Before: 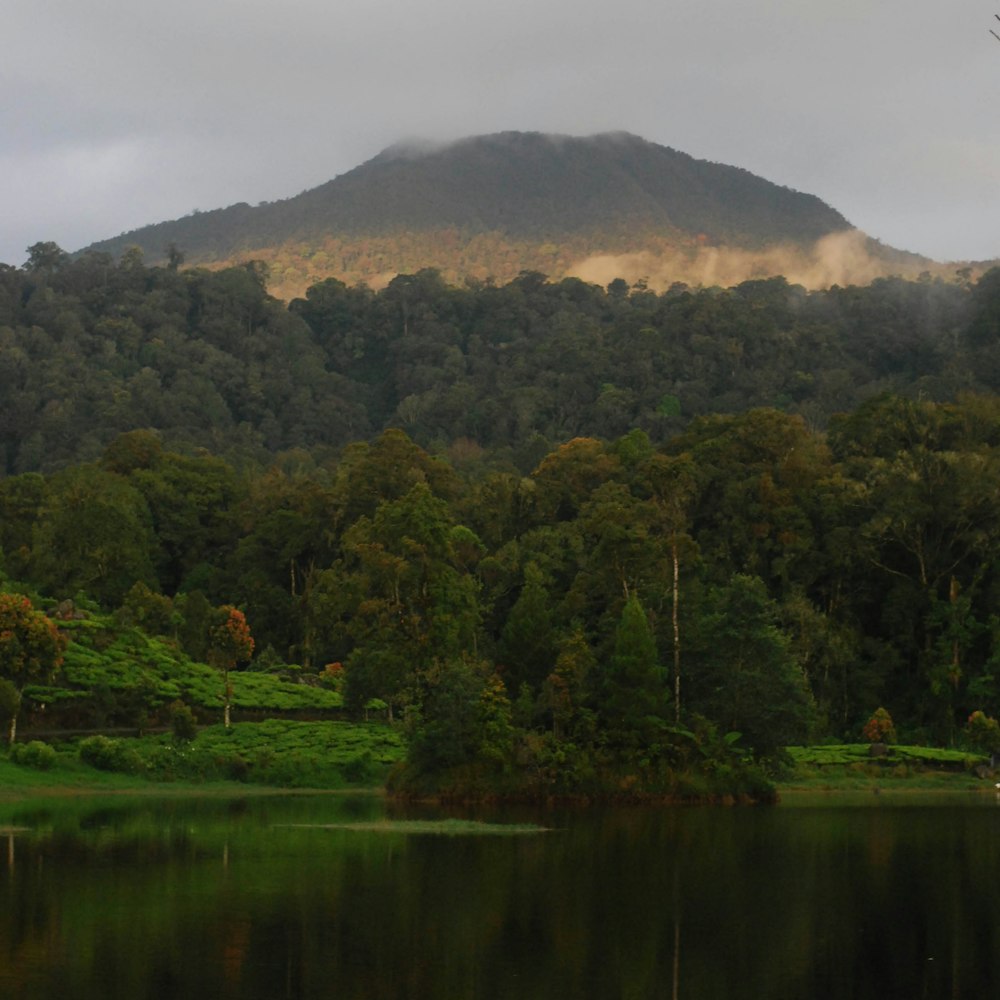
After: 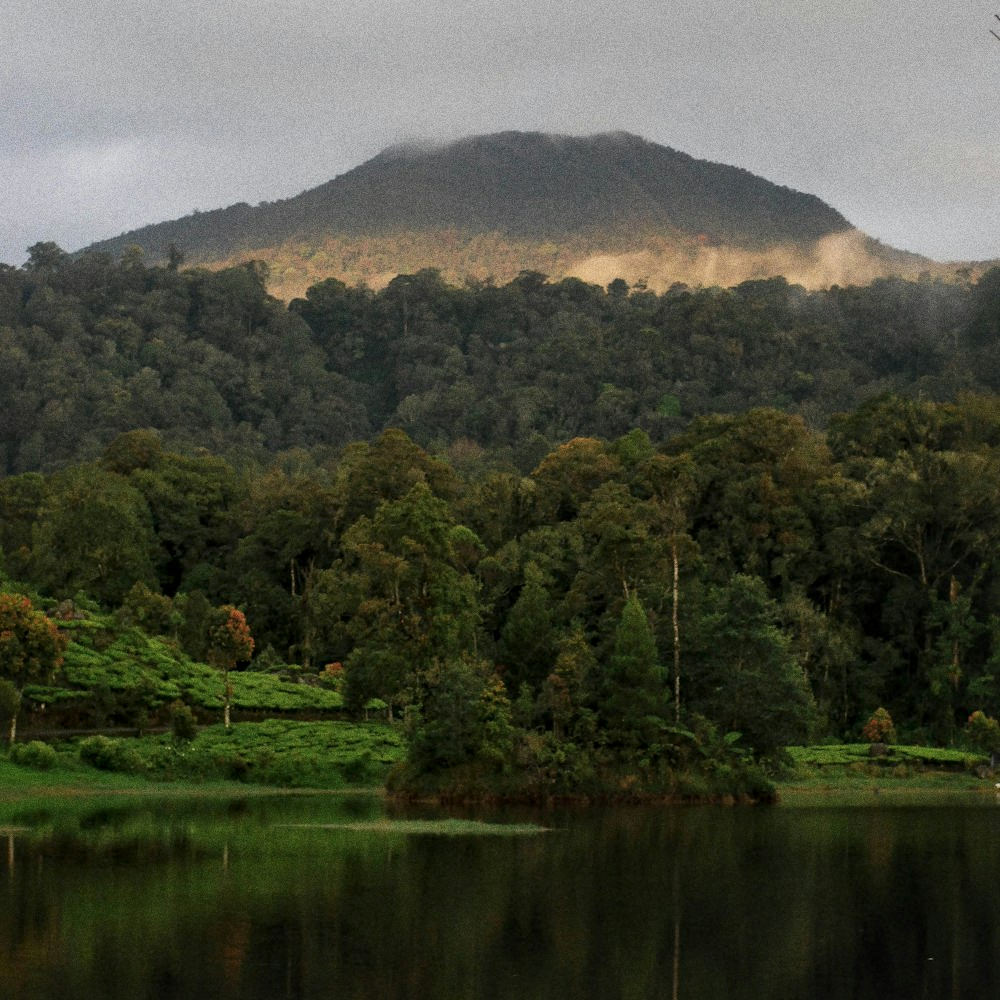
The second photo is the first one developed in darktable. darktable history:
grain: coarseness 0.09 ISO, strength 40%
local contrast: mode bilateral grid, contrast 25, coarseness 60, detail 151%, midtone range 0.2
